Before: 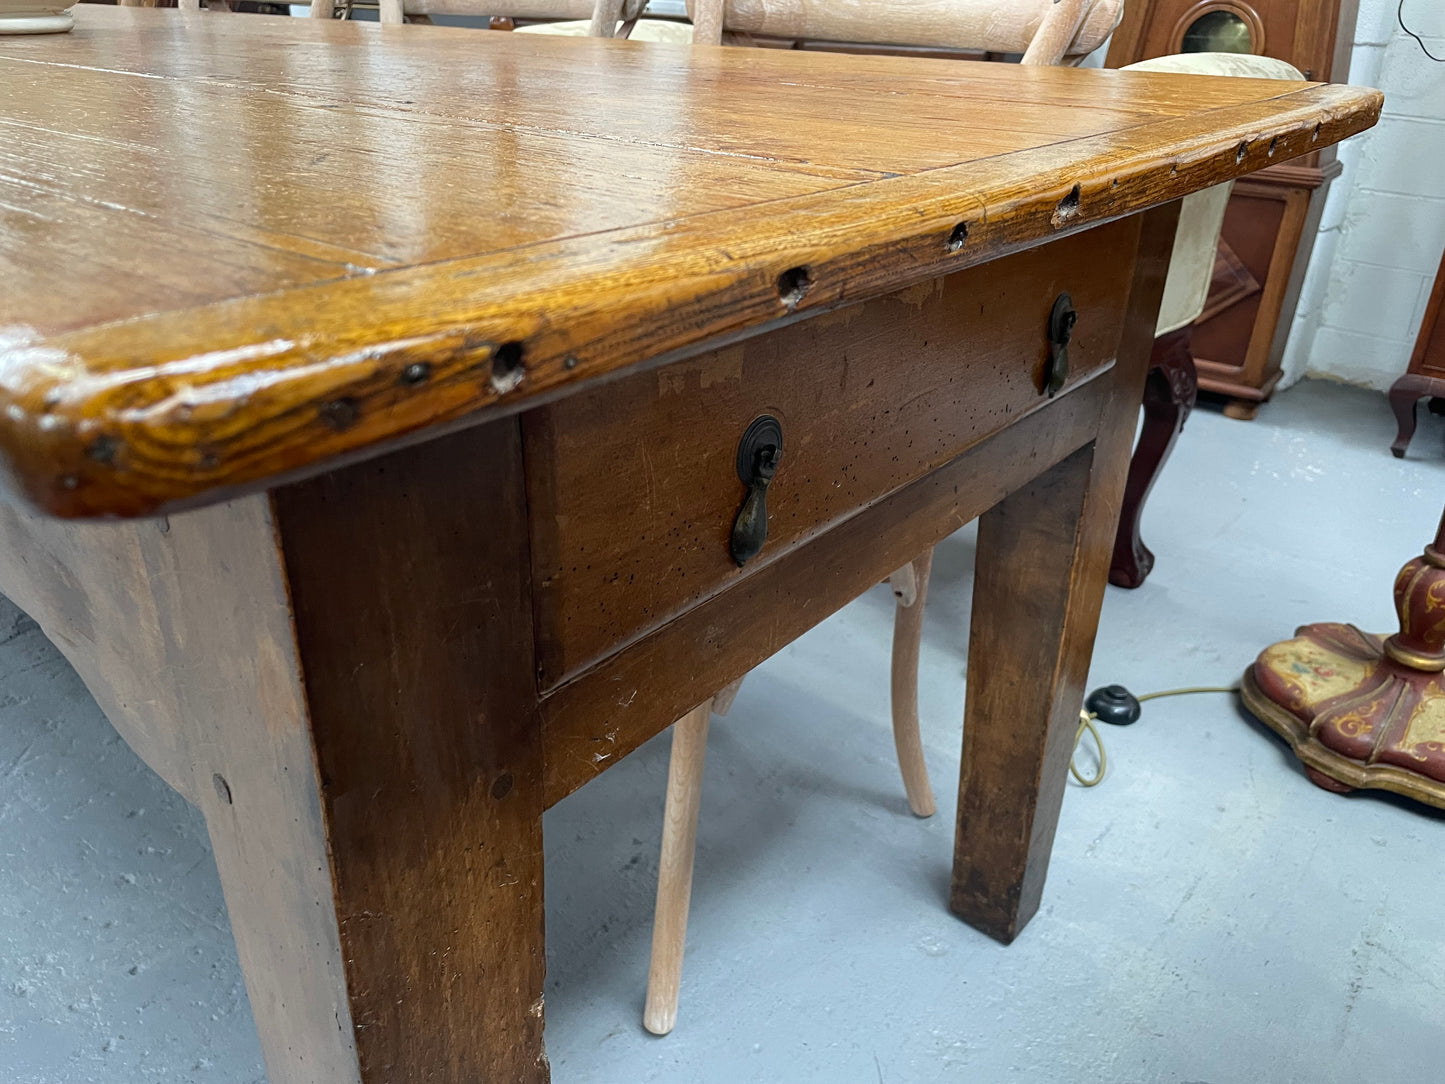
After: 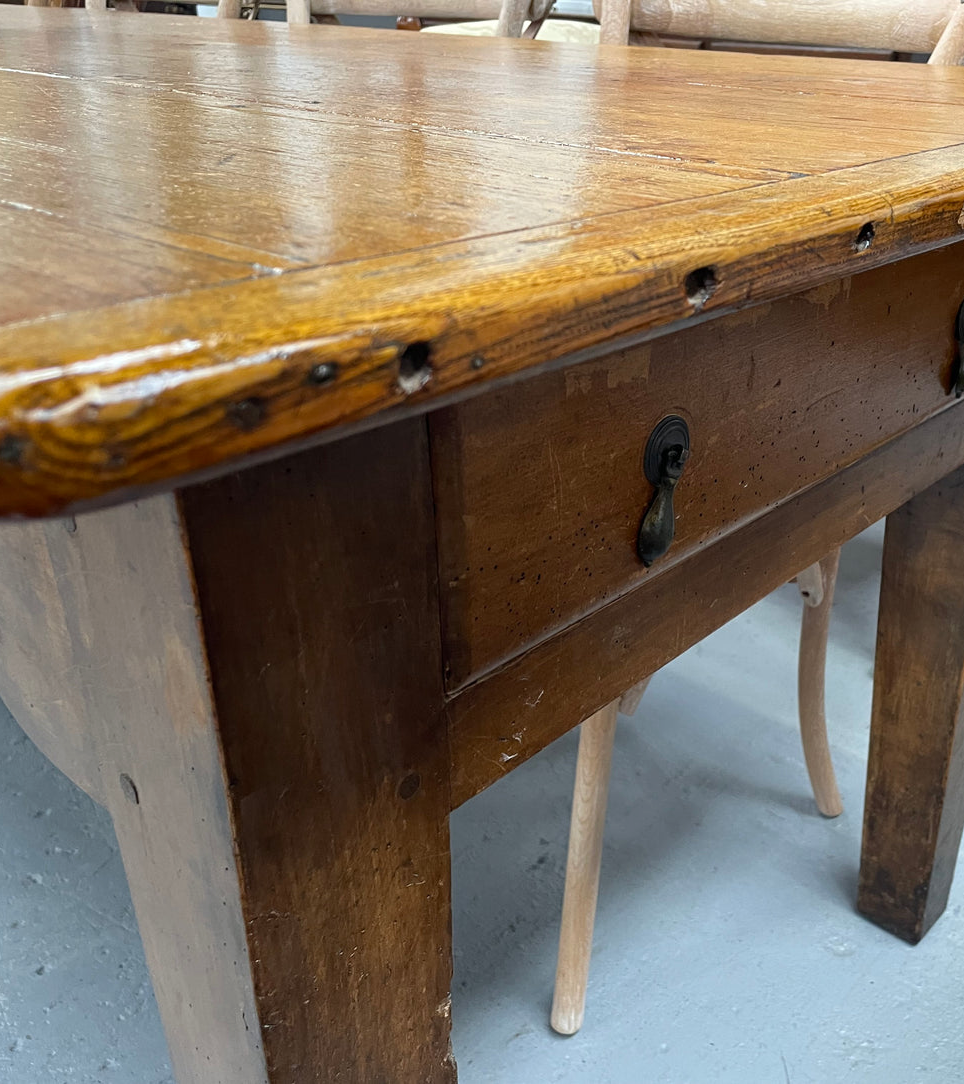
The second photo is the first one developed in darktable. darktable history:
crop and rotate: left 6.505%, right 26.727%
tone equalizer: on, module defaults
